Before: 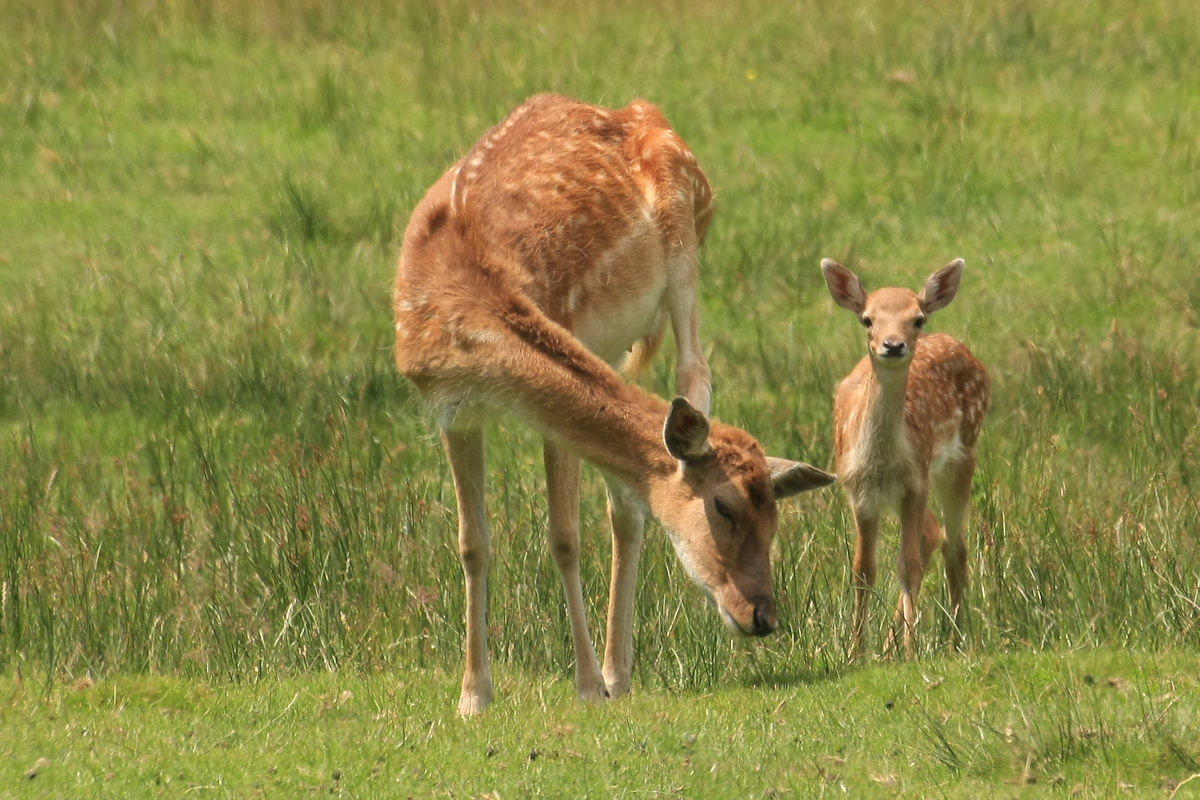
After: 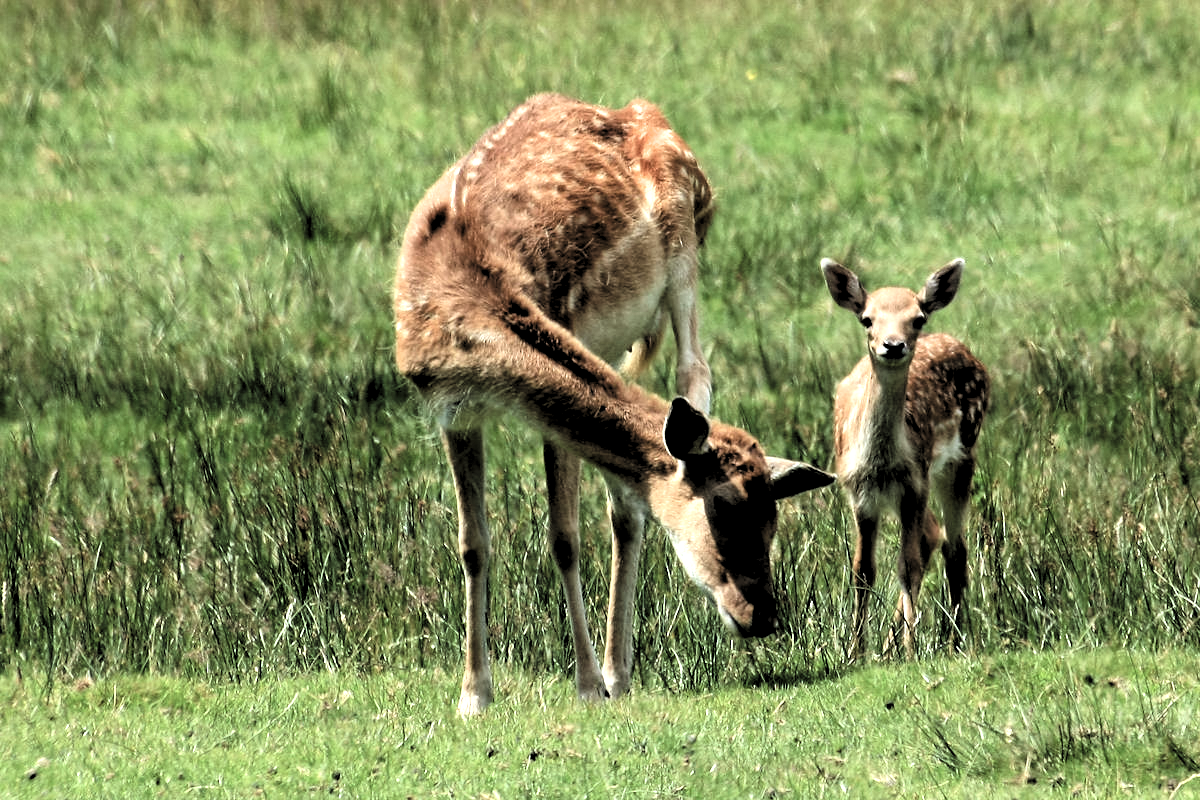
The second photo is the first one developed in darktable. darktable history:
filmic rgb: black relative exposure -3.75 EV, white relative exposure 2.4 EV, dynamic range scaling -50%, hardness 3.42, latitude 30%, contrast 1.8
color calibration: illuminant F (fluorescent), F source F9 (Cool White Deluxe 4150 K) – high CRI, x 0.374, y 0.373, temperature 4158.34 K
levels: levels [0.182, 0.542, 0.902]
